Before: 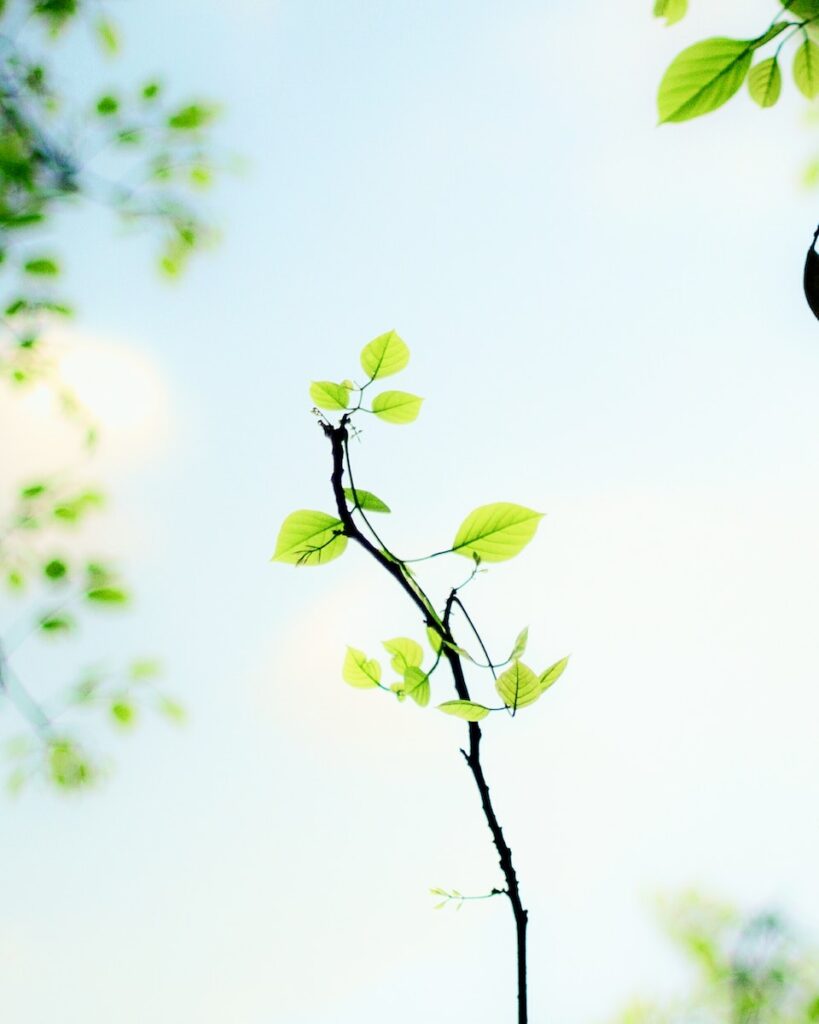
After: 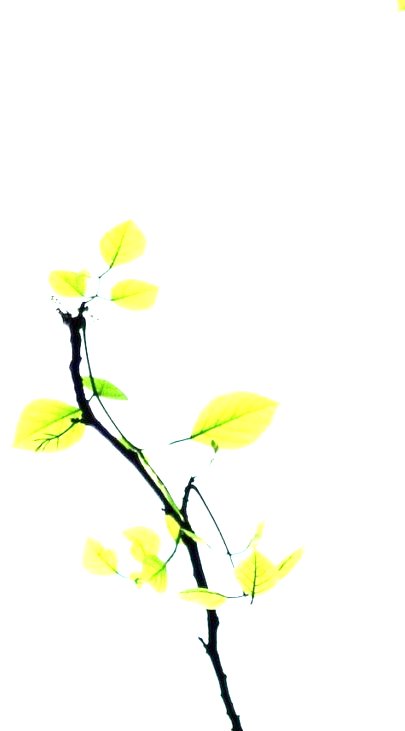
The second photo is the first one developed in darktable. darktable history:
crop: left 32.075%, top 10.976%, right 18.355%, bottom 17.596%
exposure: black level correction 0, exposure 1.2 EV, compensate exposure bias true, compensate highlight preservation false
